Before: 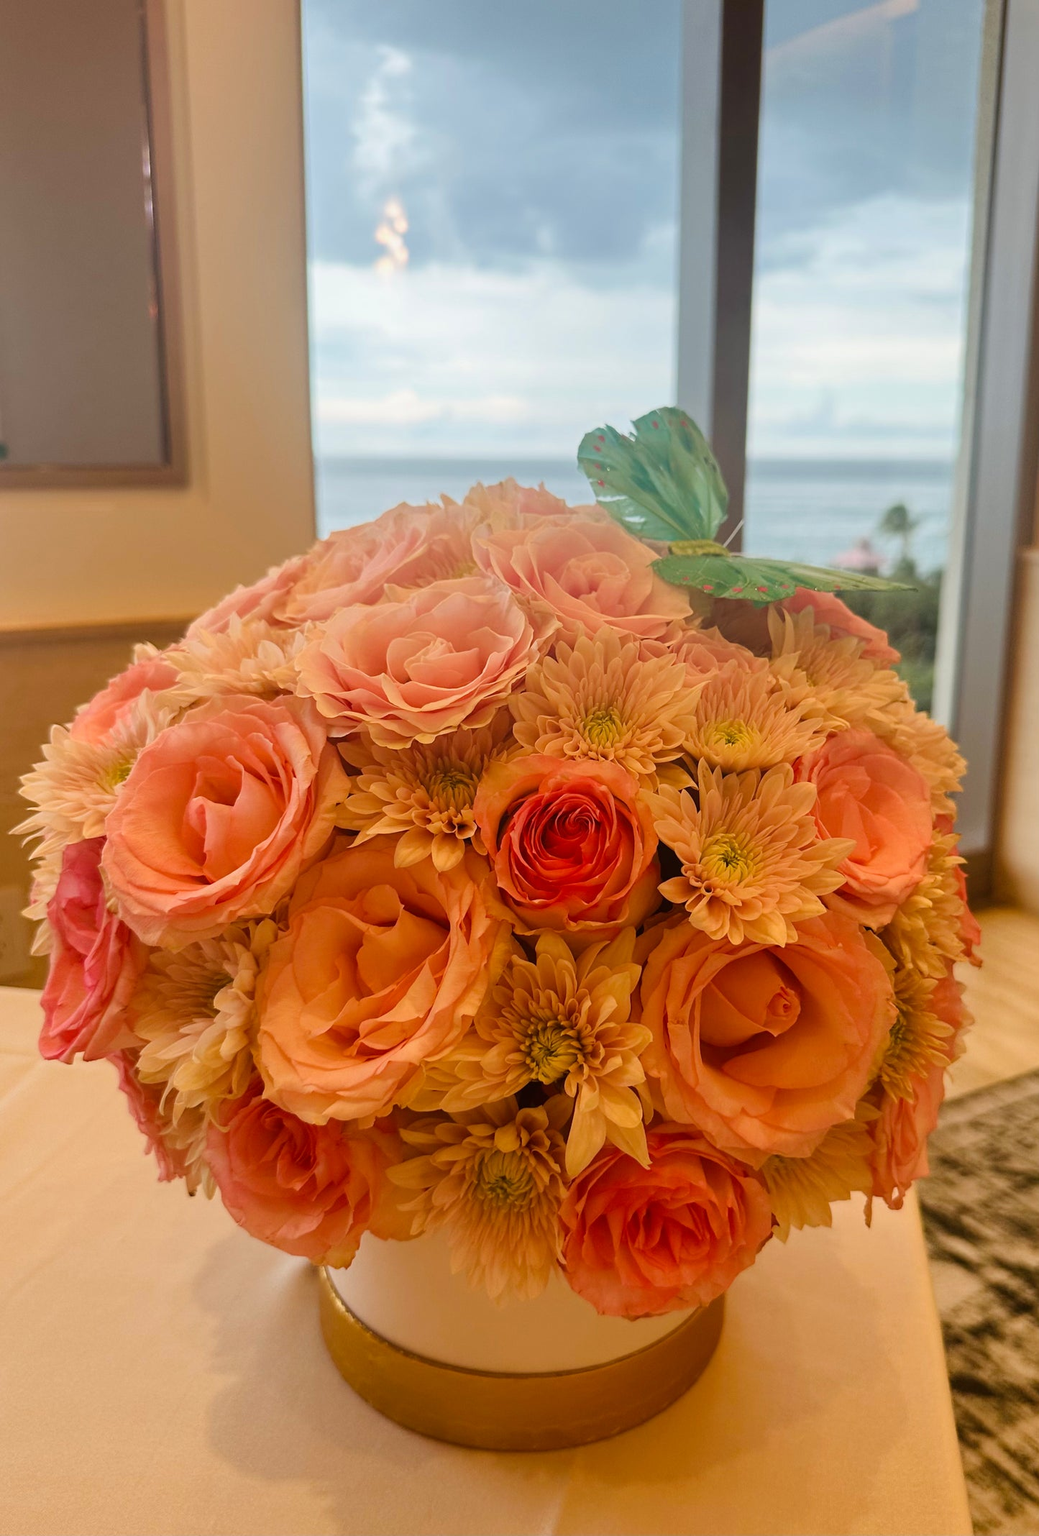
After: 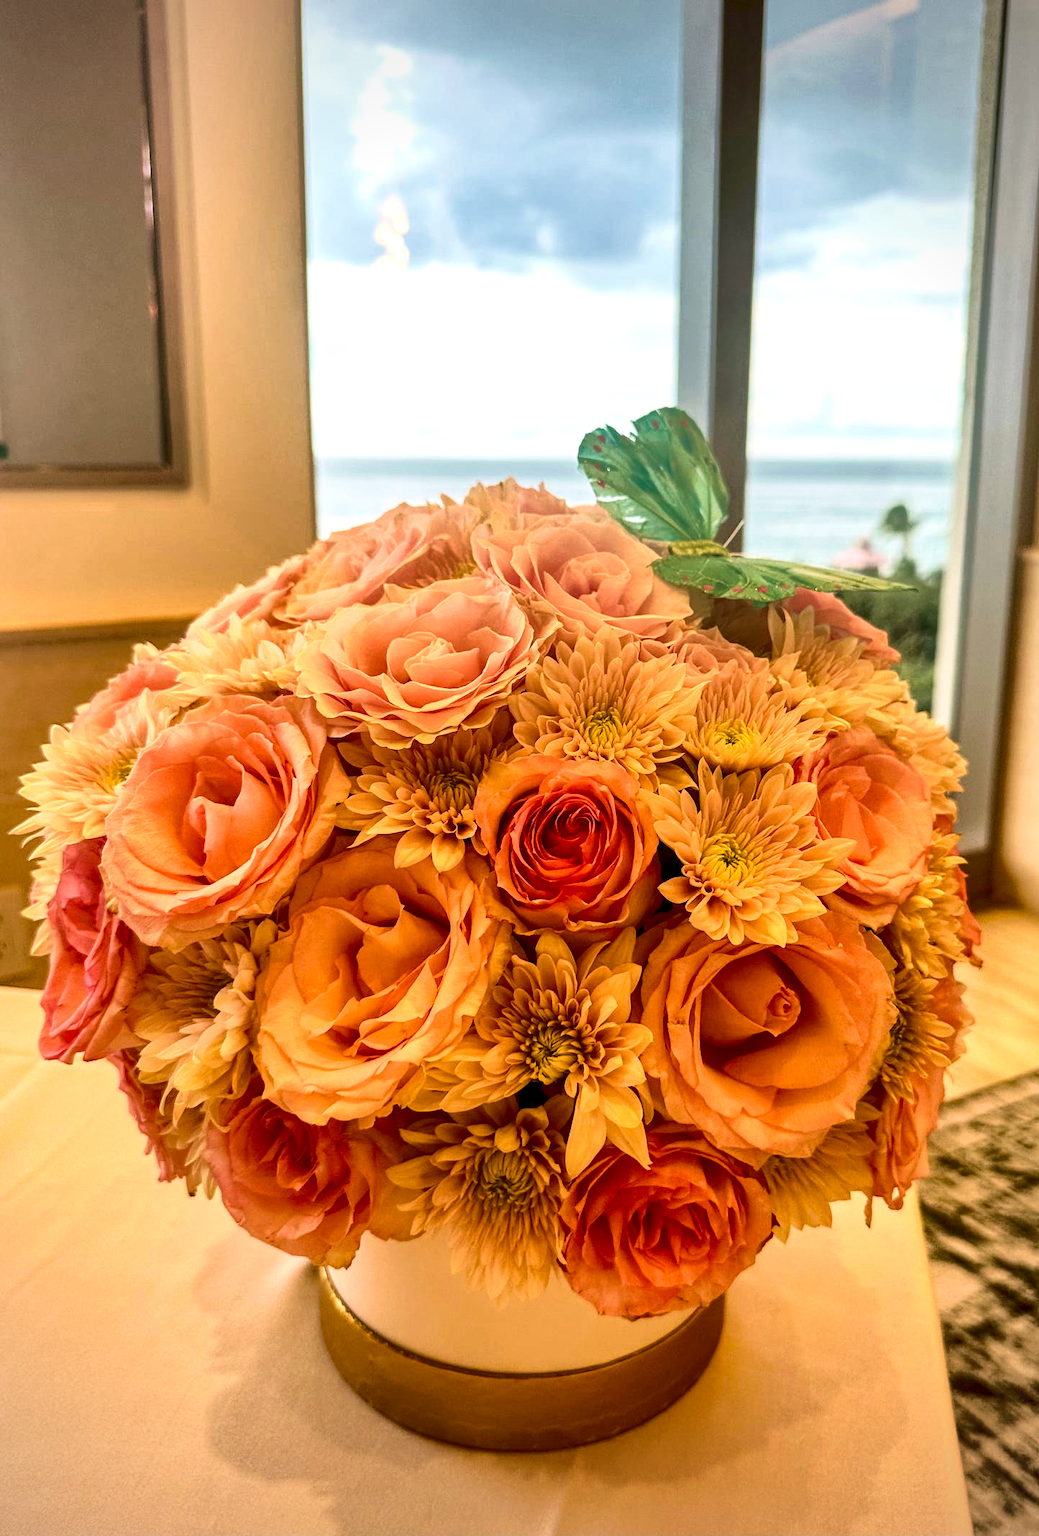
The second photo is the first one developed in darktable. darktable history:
tone equalizer: on, module defaults
local contrast: highlights 61%, detail 143%, midtone range 0.429
shadows and highlights: highlights -60.05
exposure: black level correction 0.005, exposure 0.282 EV, compensate highlight preservation false
contrast brightness saturation: contrast 0.391, brightness 0.107
vignetting: fall-off radius 61.2%
velvia: on, module defaults
color correction: highlights a* 3.98, highlights b* 4.96, shadows a* -6.89, shadows b* 4.67
